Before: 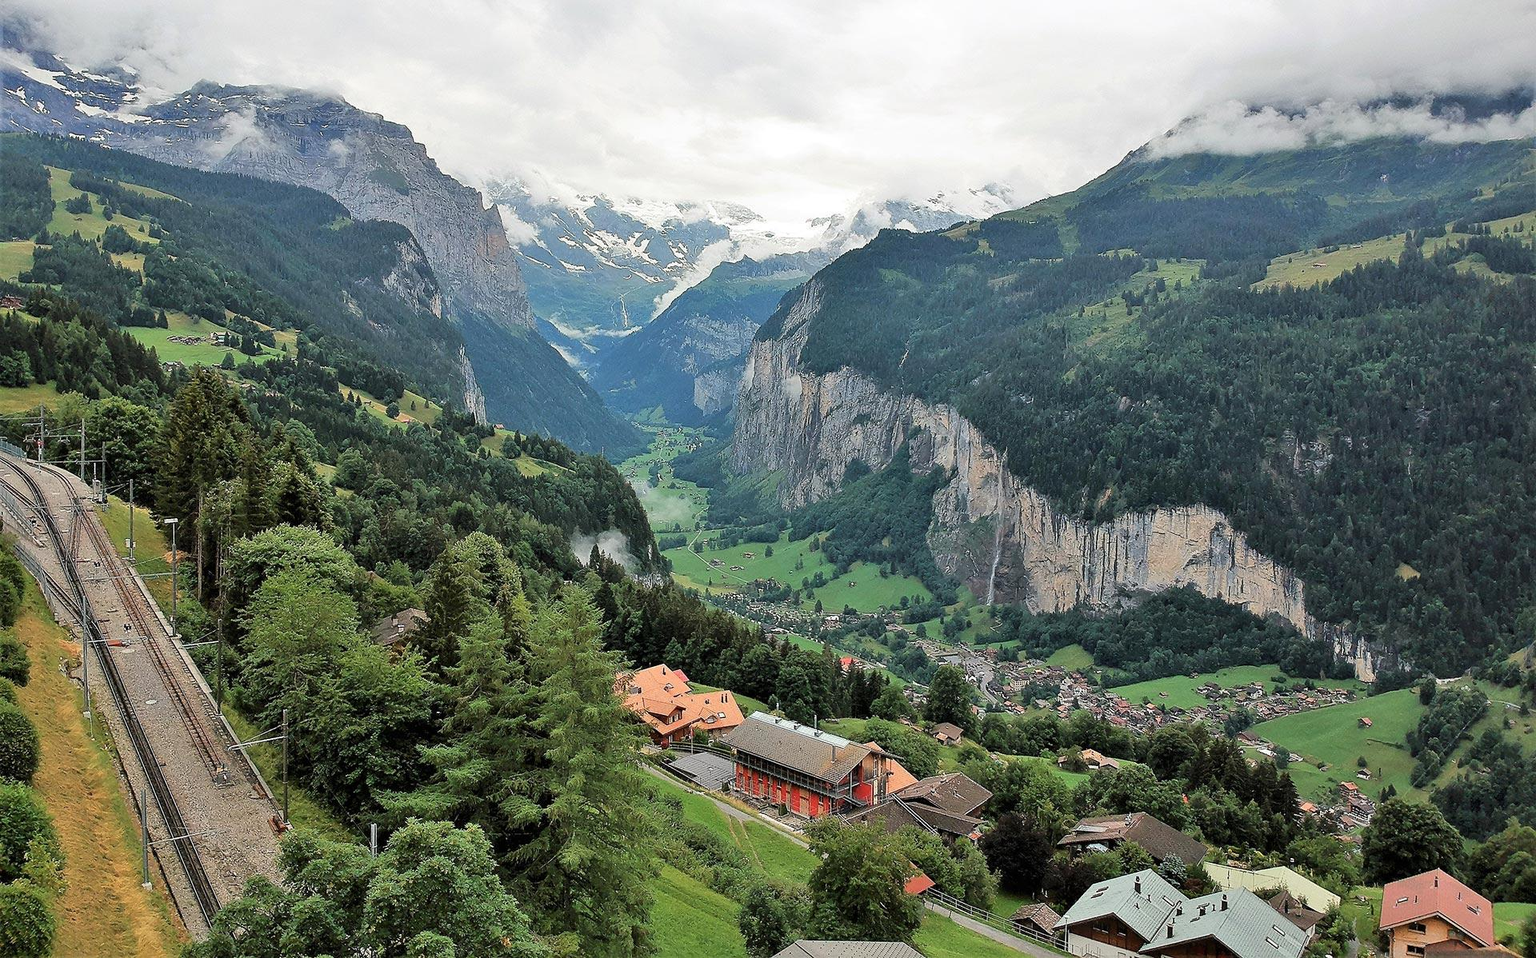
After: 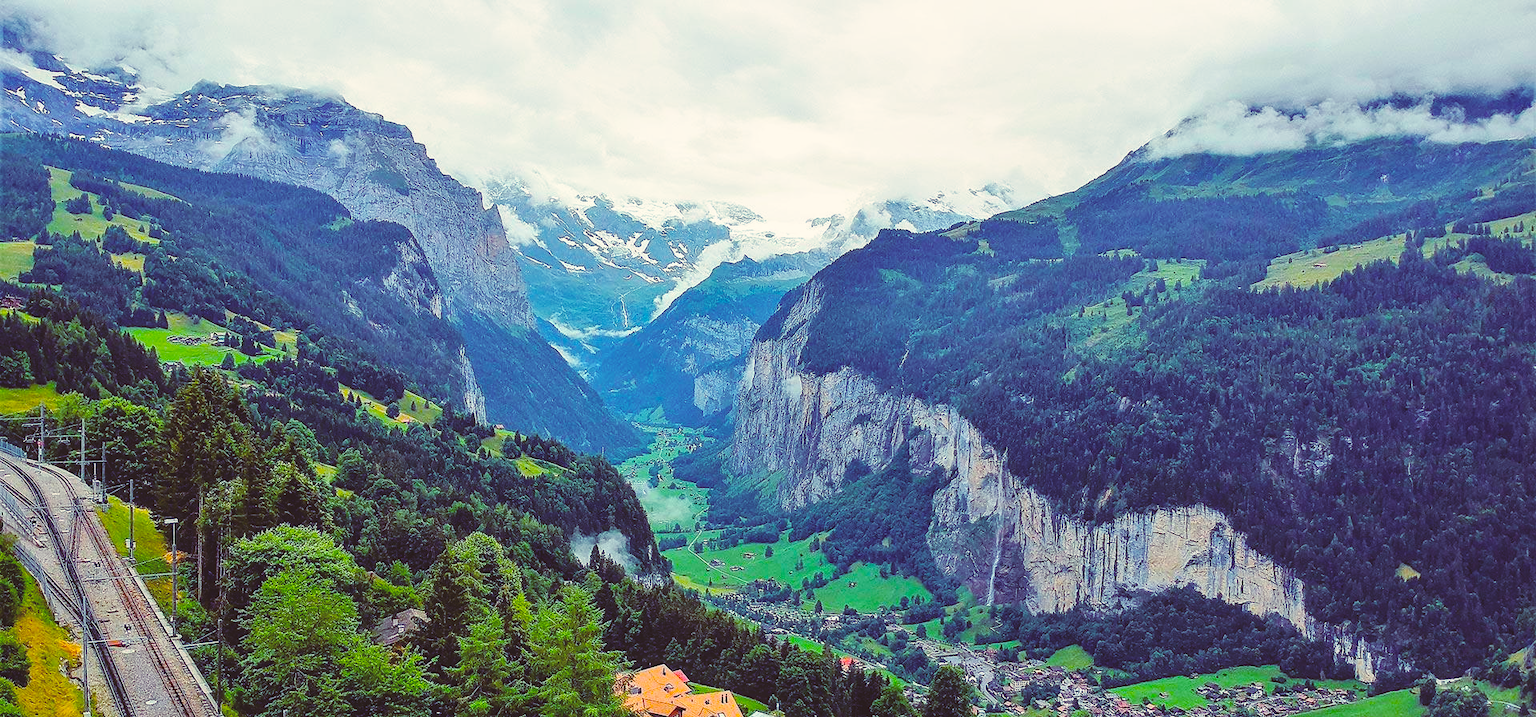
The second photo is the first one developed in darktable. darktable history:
rgb curve: curves: ch0 [(0, 0.186) (0.314, 0.284) (0.576, 0.466) (0.805, 0.691) (0.936, 0.886)]; ch1 [(0, 0.186) (0.314, 0.284) (0.581, 0.534) (0.771, 0.746) (0.936, 0.958)]; ch2 [(0, 0.216) (0.275, 0.39) (1, 1)], mode RGB, independent channels, compensate middle gray true, preserve colors none
local contrast: on, module defaults
crop: bottom 24.967%
tone equalizer: on, module defaults
base curve: curves: ch0 [(0, 0) (0.036, 0.025) (0.121, 0.166) (0.206, 0.329) (0.605, 0.79) (1, 1)], preserve colors none
color correction: highlights a* 6.27, highlights b* 8.19, shadows a* 5.94, shadows b* 7.23, saturation 0.9
color balance: input saturation 134.34%, contrast -10.04%, contrast fulcrum 19.67%, output saturation 133.51%
white balance: red 1, blue 1
